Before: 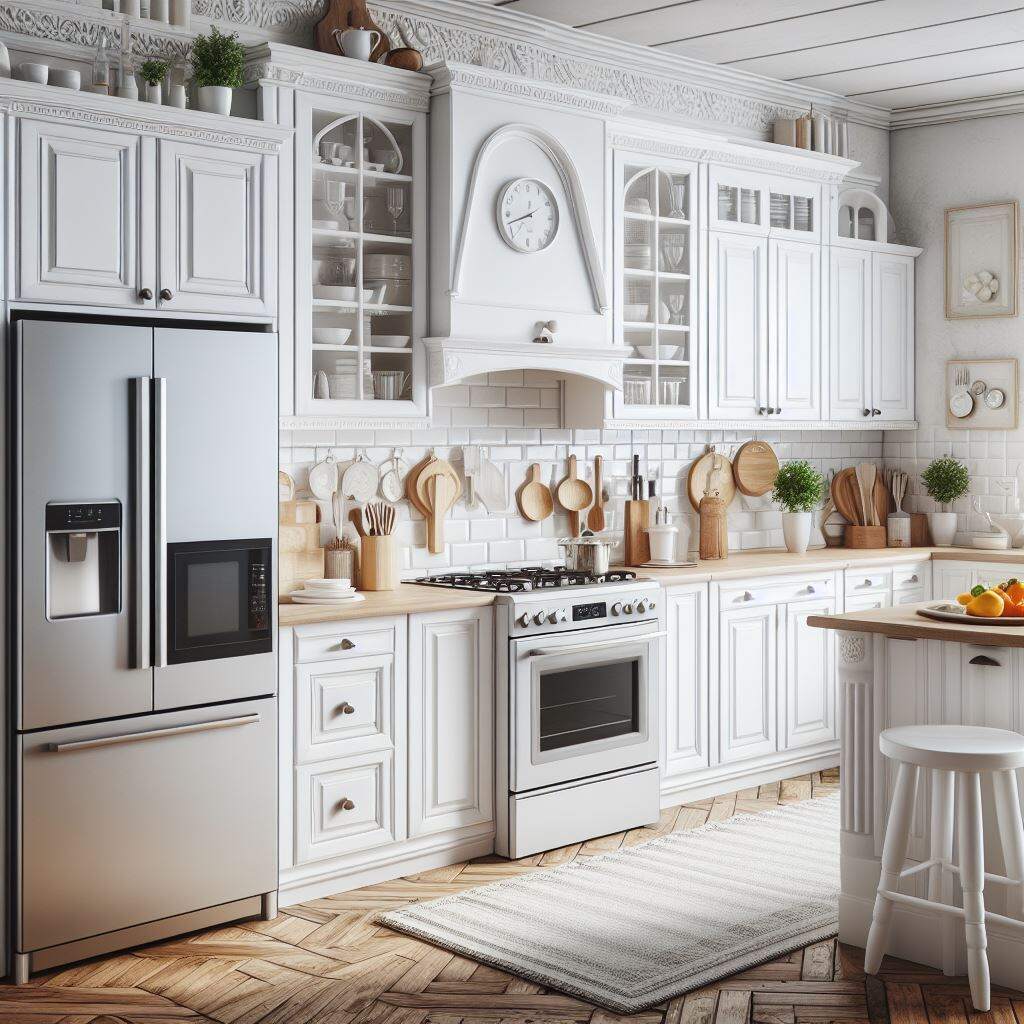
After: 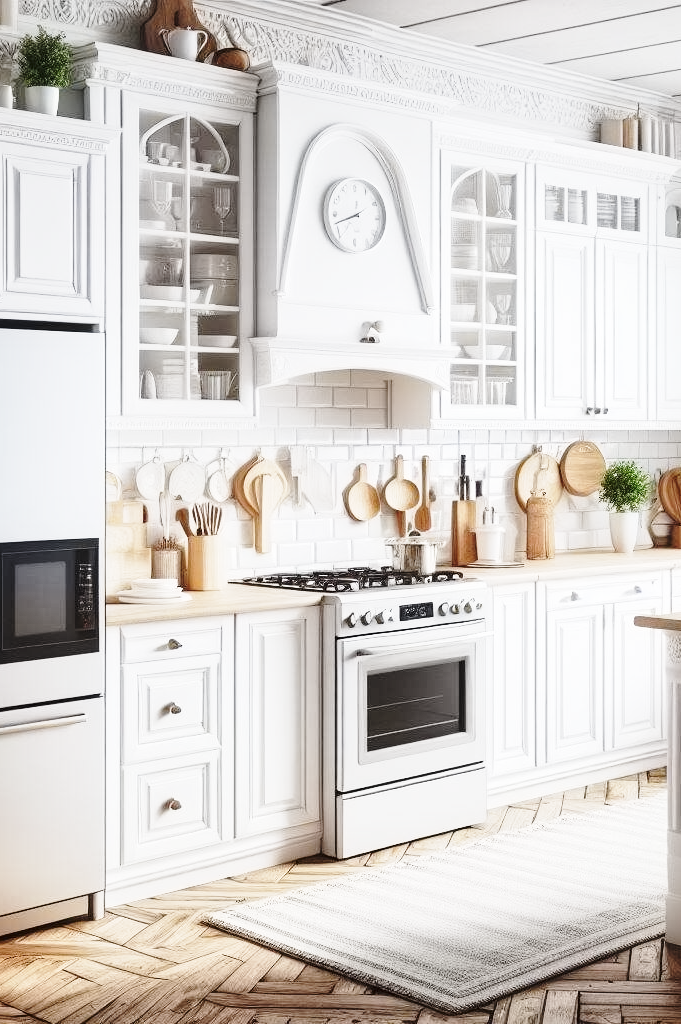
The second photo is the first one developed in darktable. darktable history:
base curve: curves: ch0 [(0, 0) (0.028, 0.03) (0.121, 0.232) (0.46, 0.748) (0.859, 0.968) (1, 1)], preserve colors none
crop: left 16.899%, right 16.556%
contrast equalizer: y [[0.5 ×6], [0.5 ×6], [0.5 ×6], [0 ×6], [0, 0.039, 0.251, 0.29, 0.293, 0.292]]
contrast brightness saturation: saturation -0.05
